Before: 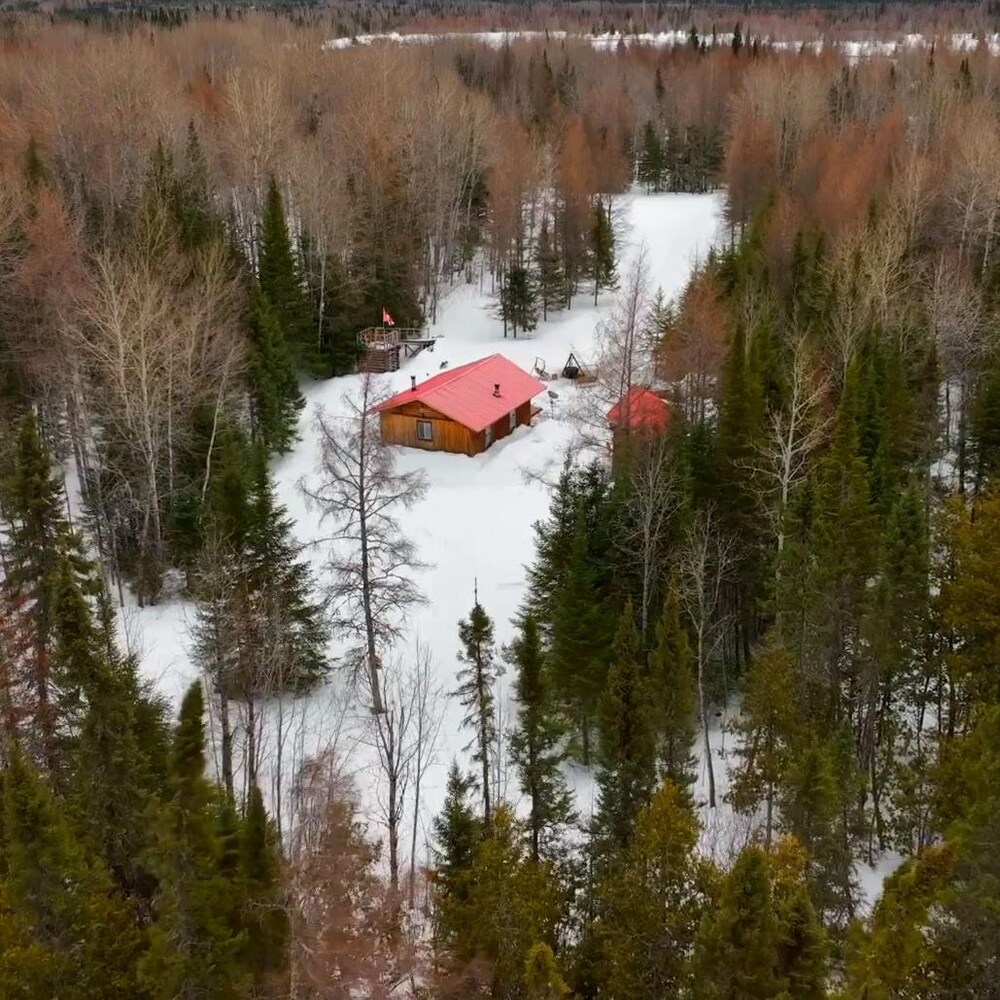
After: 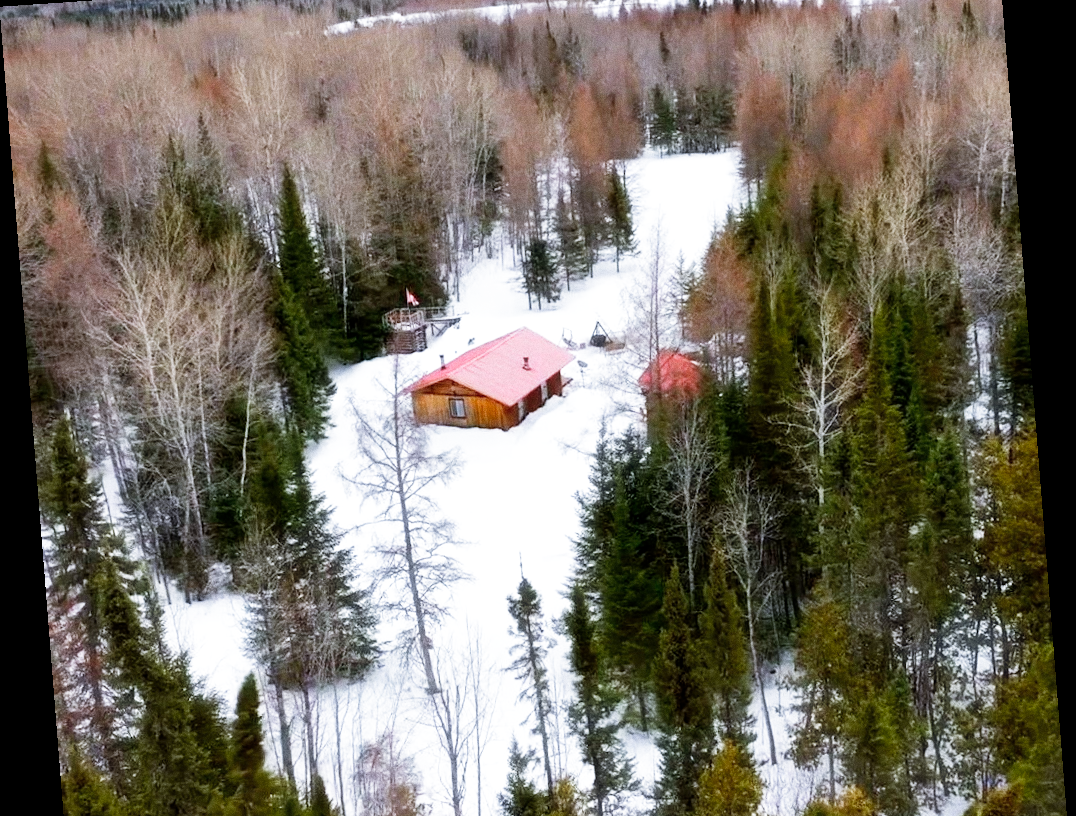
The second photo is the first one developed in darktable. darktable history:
grain: coarseness 0.09 ISO
rotate and perspective: rotation -4.2°, shear 0.006, automatic cropping off
filmic rgb: middle gray luminance 10%, black relative exposure -8.61 EV, white relative exposure 3.3 EV, threshold 6 EV, target black luminance 0%, hardness 5.2, latitude 44.69%, contrast 1.302, highlights saturation mix 5%, shadows ↔ highlights balance 24.64%, add noise in highlights 0, preserve chrominance no, color science v3 (2019), use custom middle-gray values true, iterations of high-quality reconstruction 0, contrast in highlights soft, enable highlight reconstruction true
crop: top 5.667%, bottom 17.637%
color correction: saturation 0.85
haze removal: strength -0.1, adaptive false
white balance: red 0.948, green 1.02, blue 1.176
